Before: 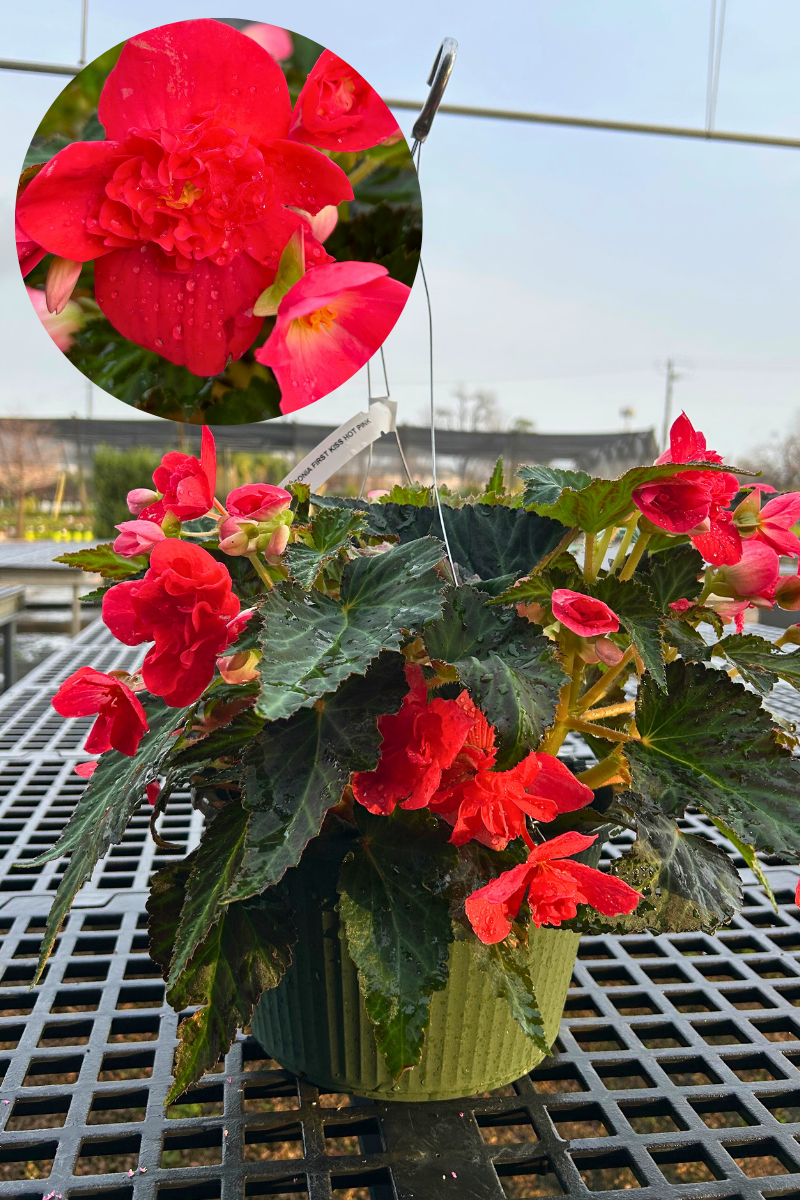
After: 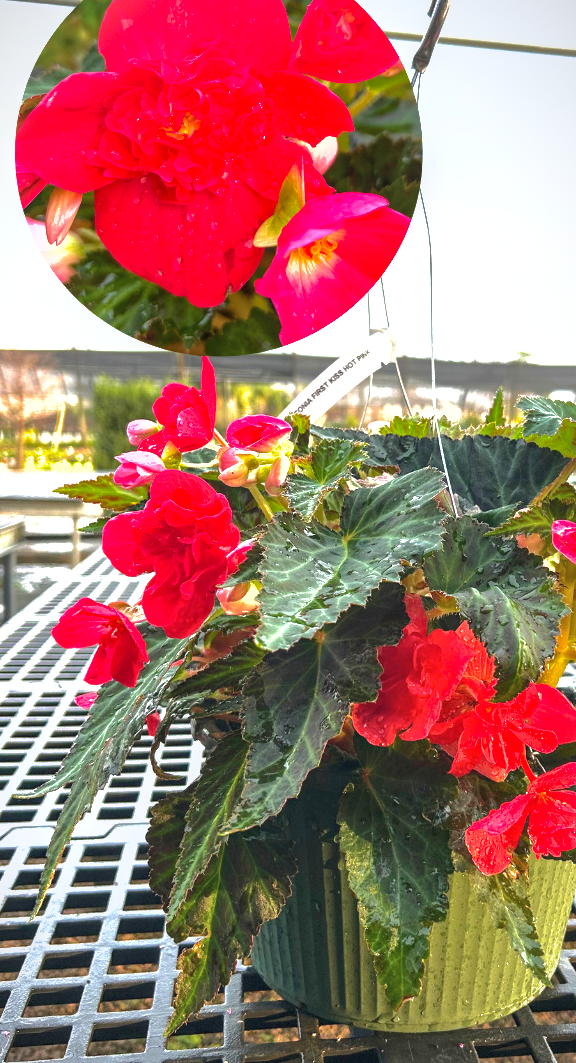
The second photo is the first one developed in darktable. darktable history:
local contrast: on, module defaults
vignetting: fall-off start 72.74%, fall-off radius 109.11%, brightness -0.622, saturation -0.674, width/height ratio 0.73, dithering 8-bit output
crop: top 5.752%, right 27.886%, bottom 5.659%
exposure: black level correction -0.002, exposure 1.33 EV, compensate exposure bias true, compensate highlight preservation false
shadows and highlights: shadows 39.79, highlights -60.11
